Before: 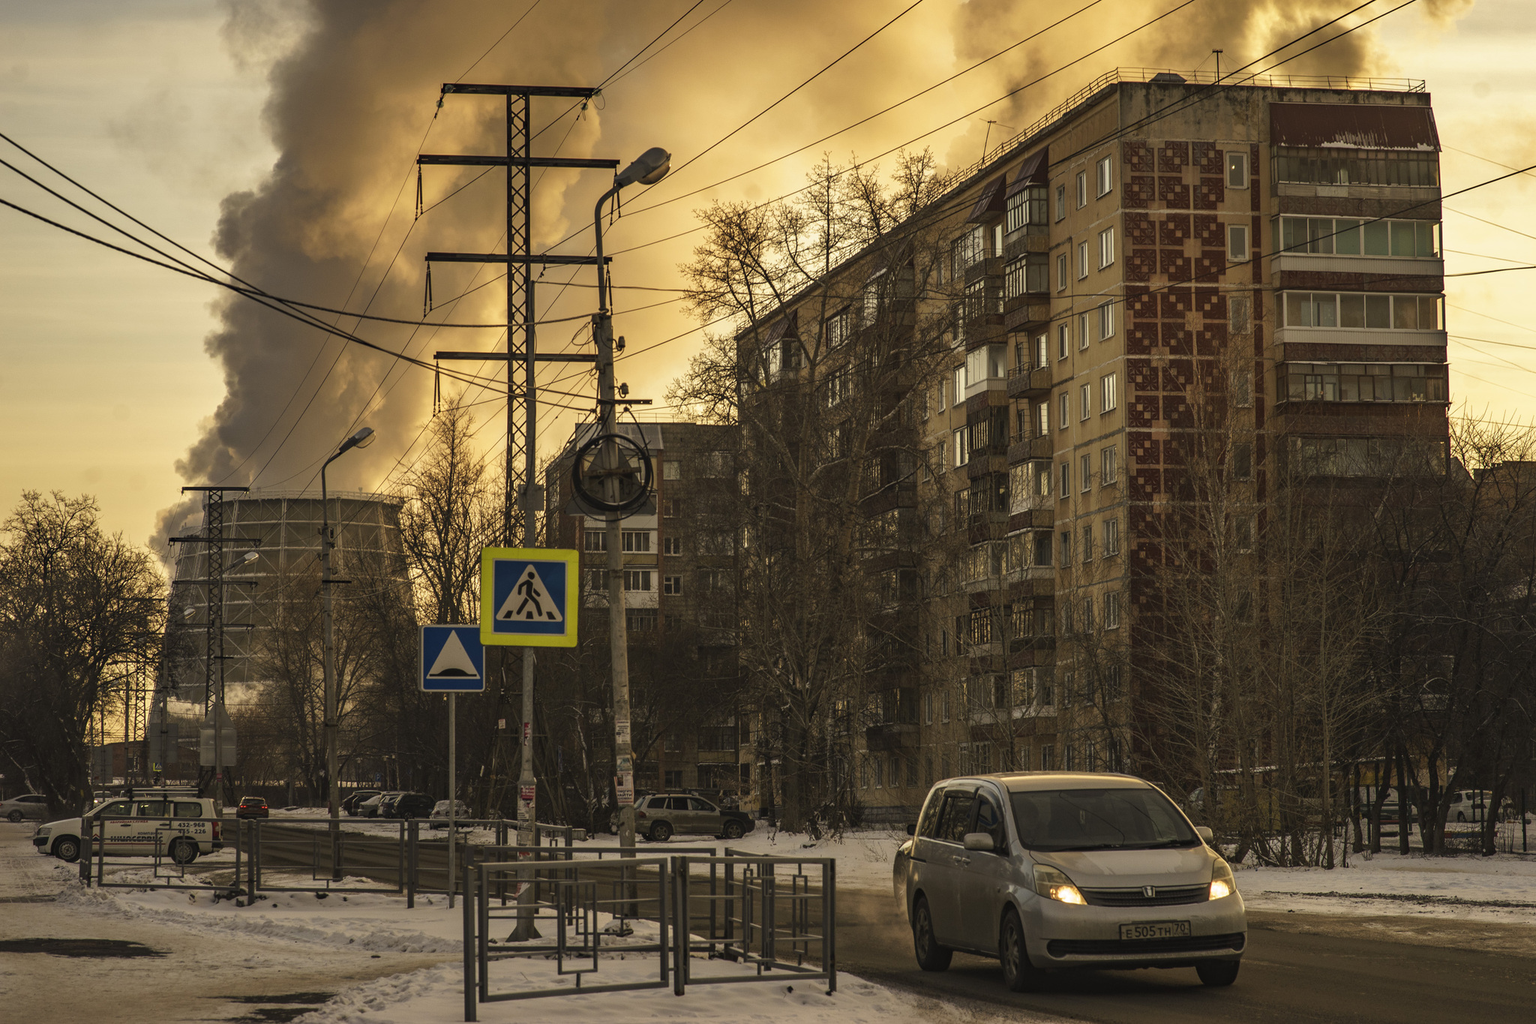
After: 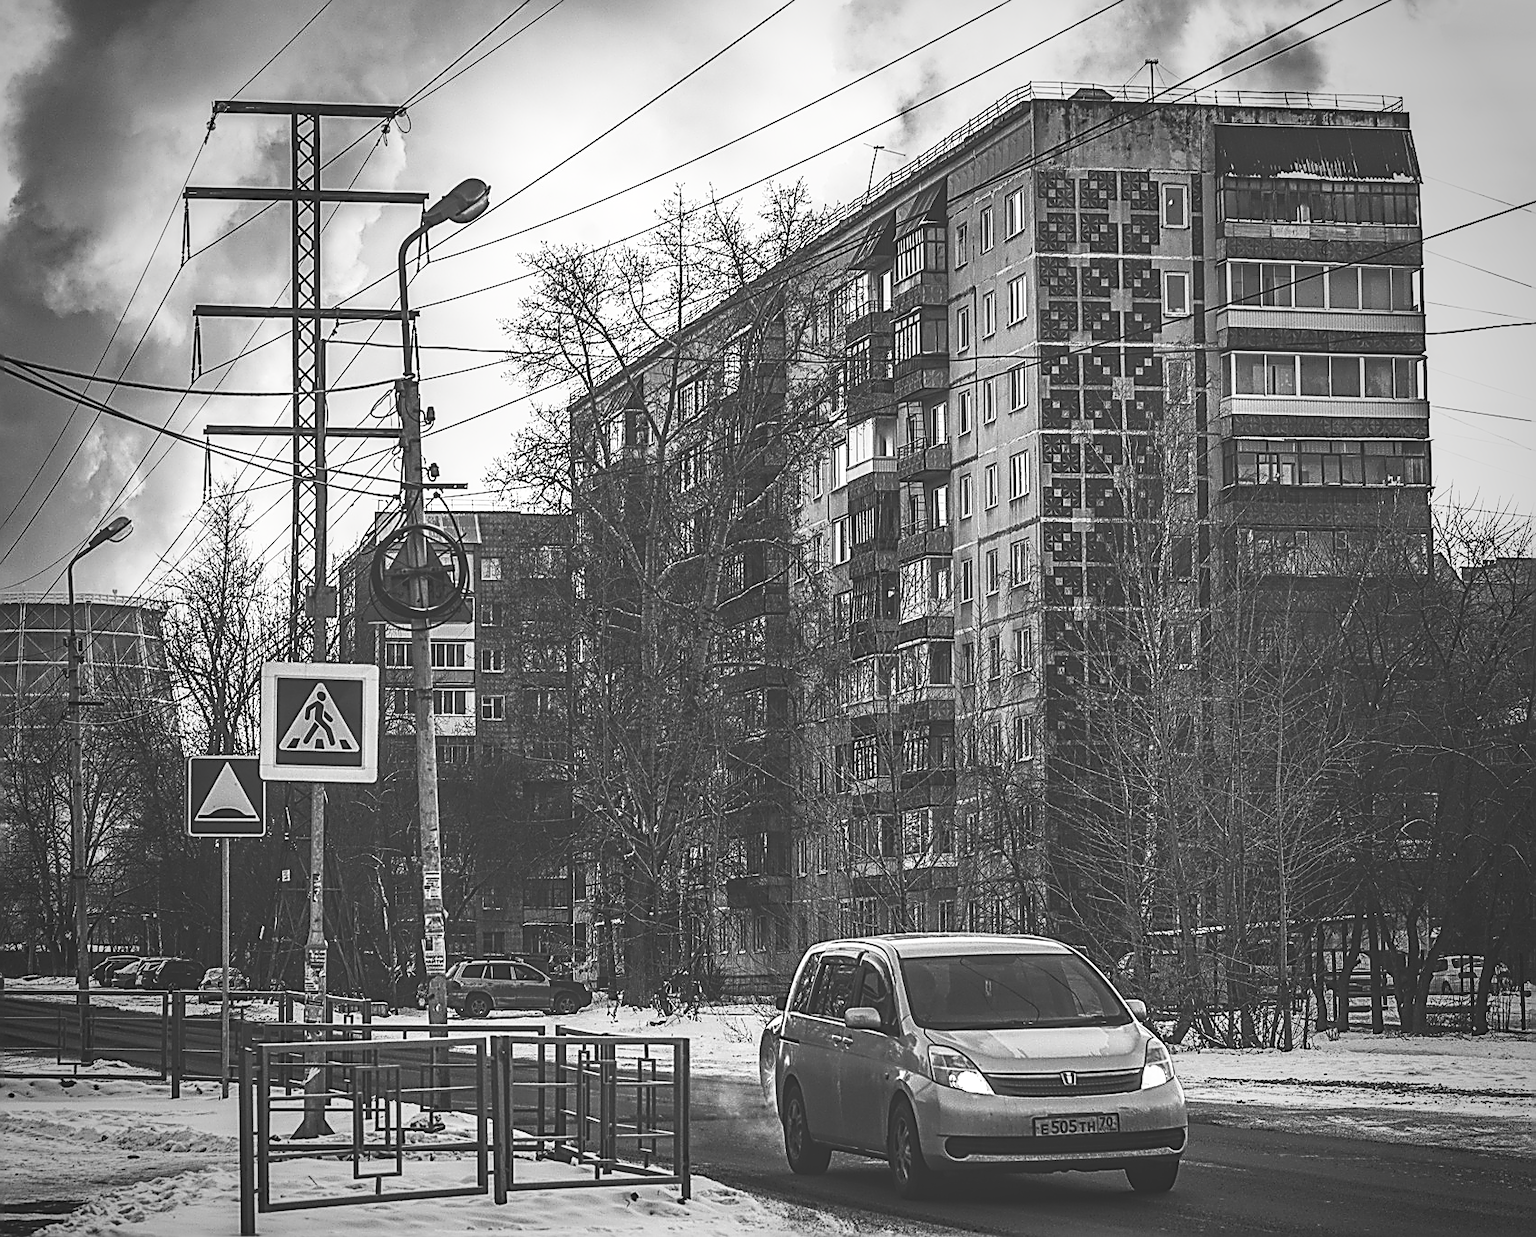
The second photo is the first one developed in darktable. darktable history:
exposure: black level correction -0.03, compensate highlight preservation false
crop: left 17.3%, bottom 0.019%
vignetting: fall-off start 67.3%, width/height ratio 1.007
local contrast: detail 130%
shadows and highlights: shadows 37.47, highlights -27.1, soften with gaussian
sharpen: amount 1.995
contrast brightness saturation: contrast 0.529, brightness 0.468, saturation -0.993
